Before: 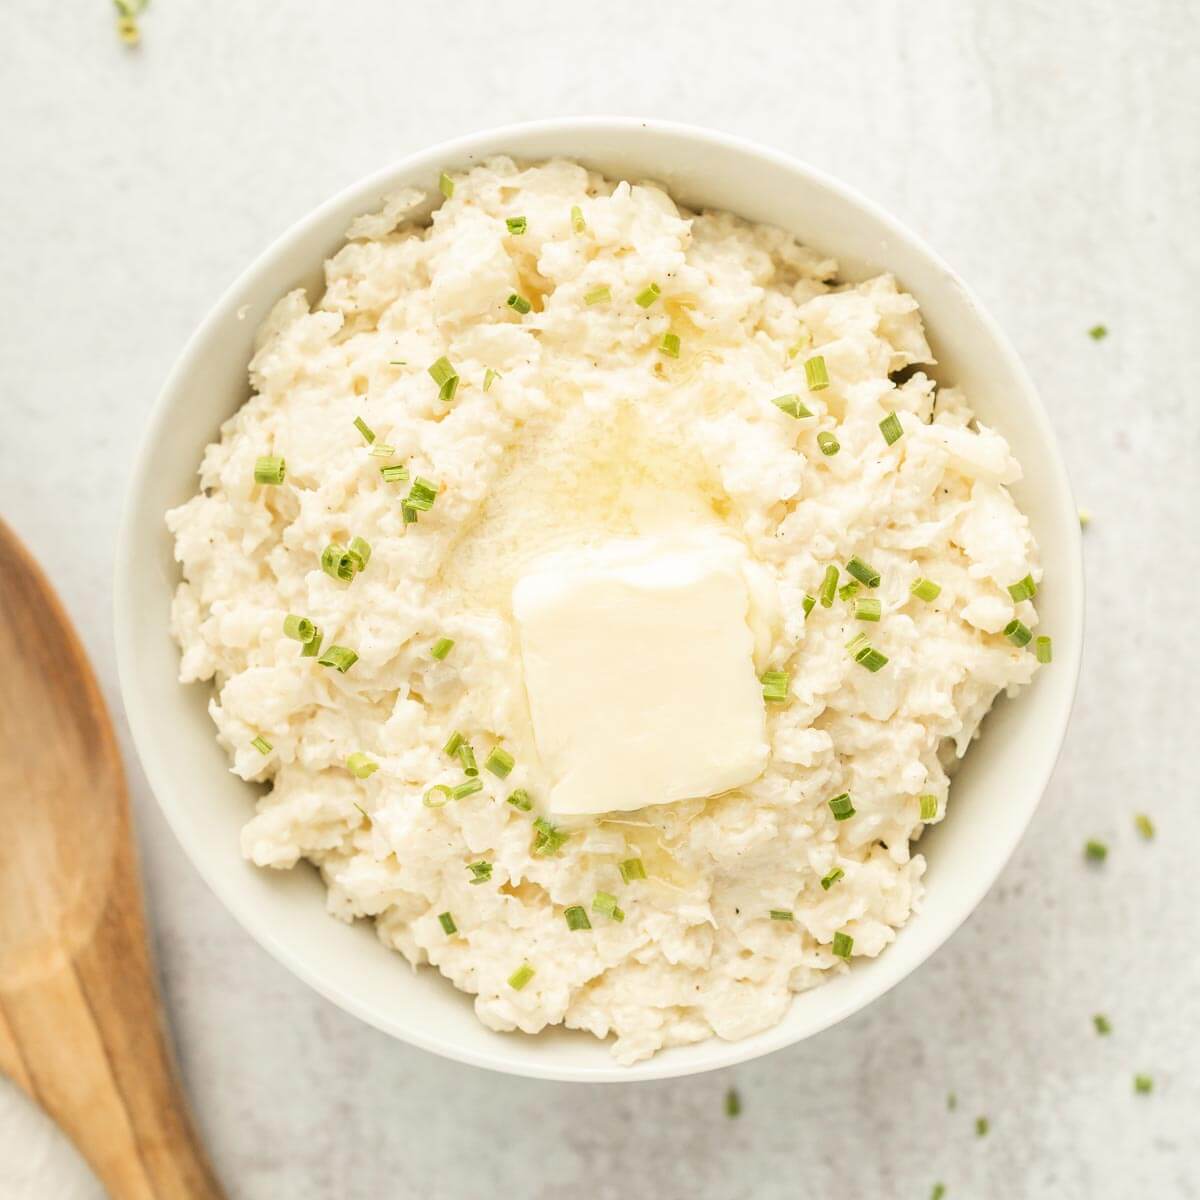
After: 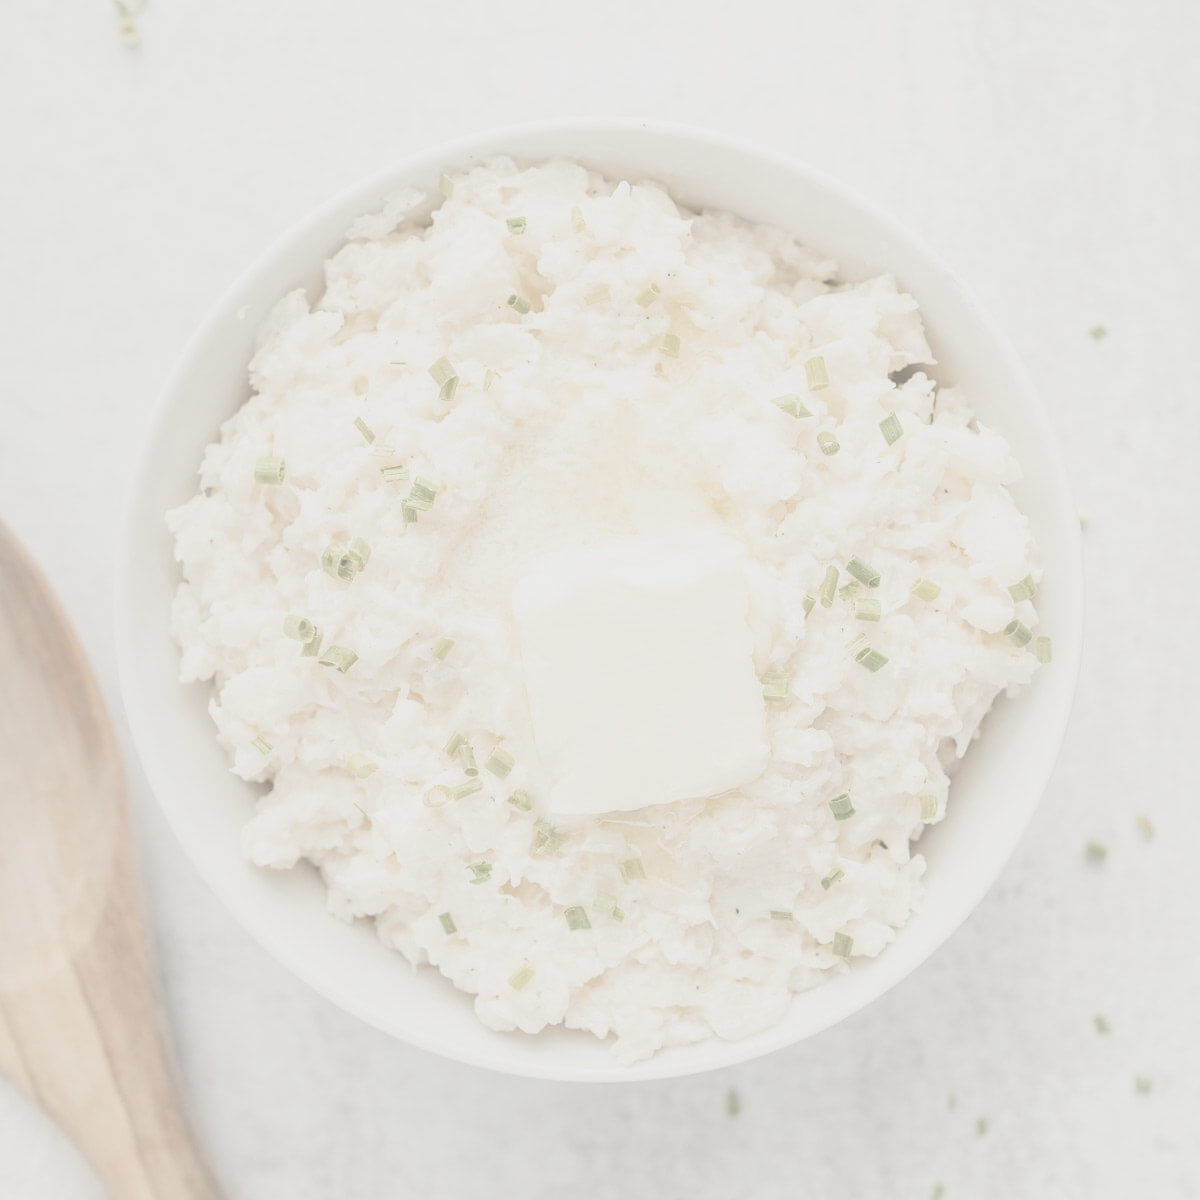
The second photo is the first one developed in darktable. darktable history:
contrast brightness saturation: contrast -0.331, brightness 0.763, saturation -0.791
color balance rgb: shadows lift › luminance -10.417%, perceptual saturation grading › global saturation 20%, perceptual saturation grading › highlights -25.357%, perceptual saturation grading › shadows 26.15%
